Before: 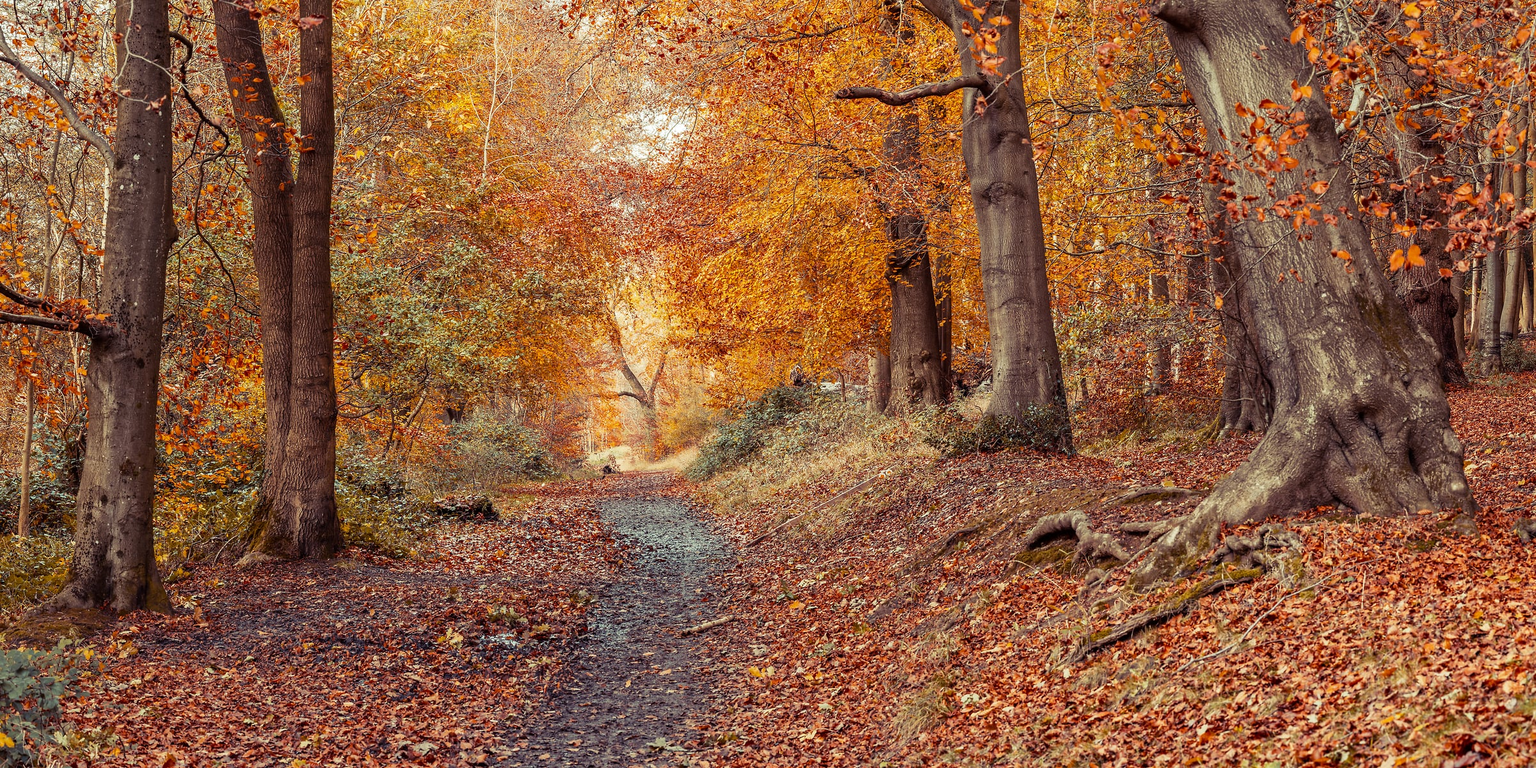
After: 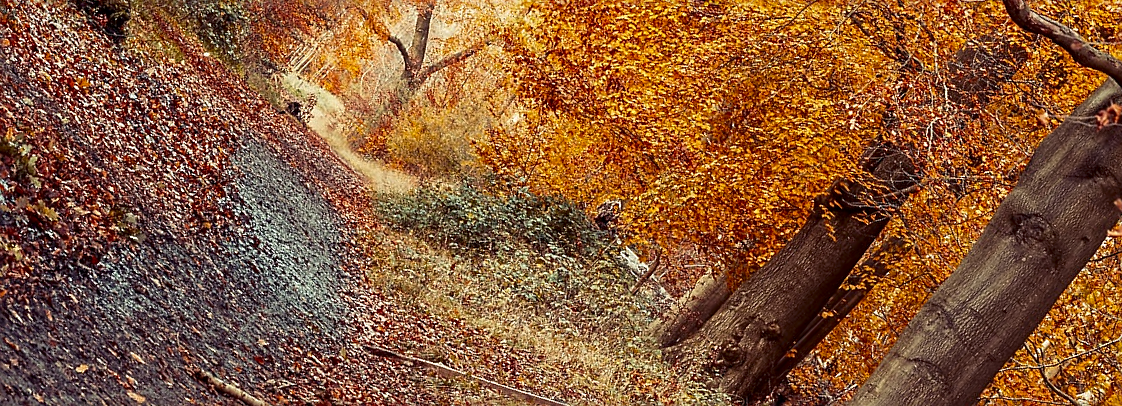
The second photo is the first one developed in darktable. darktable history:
sharpen: on, module defaults
crop and rotate: angle -44.77°, top 16.558%, right 0.916%, bottom 11.76%
contrast brightness saturation: contrast 0.068, brightness -0.125, saturation 0.047
